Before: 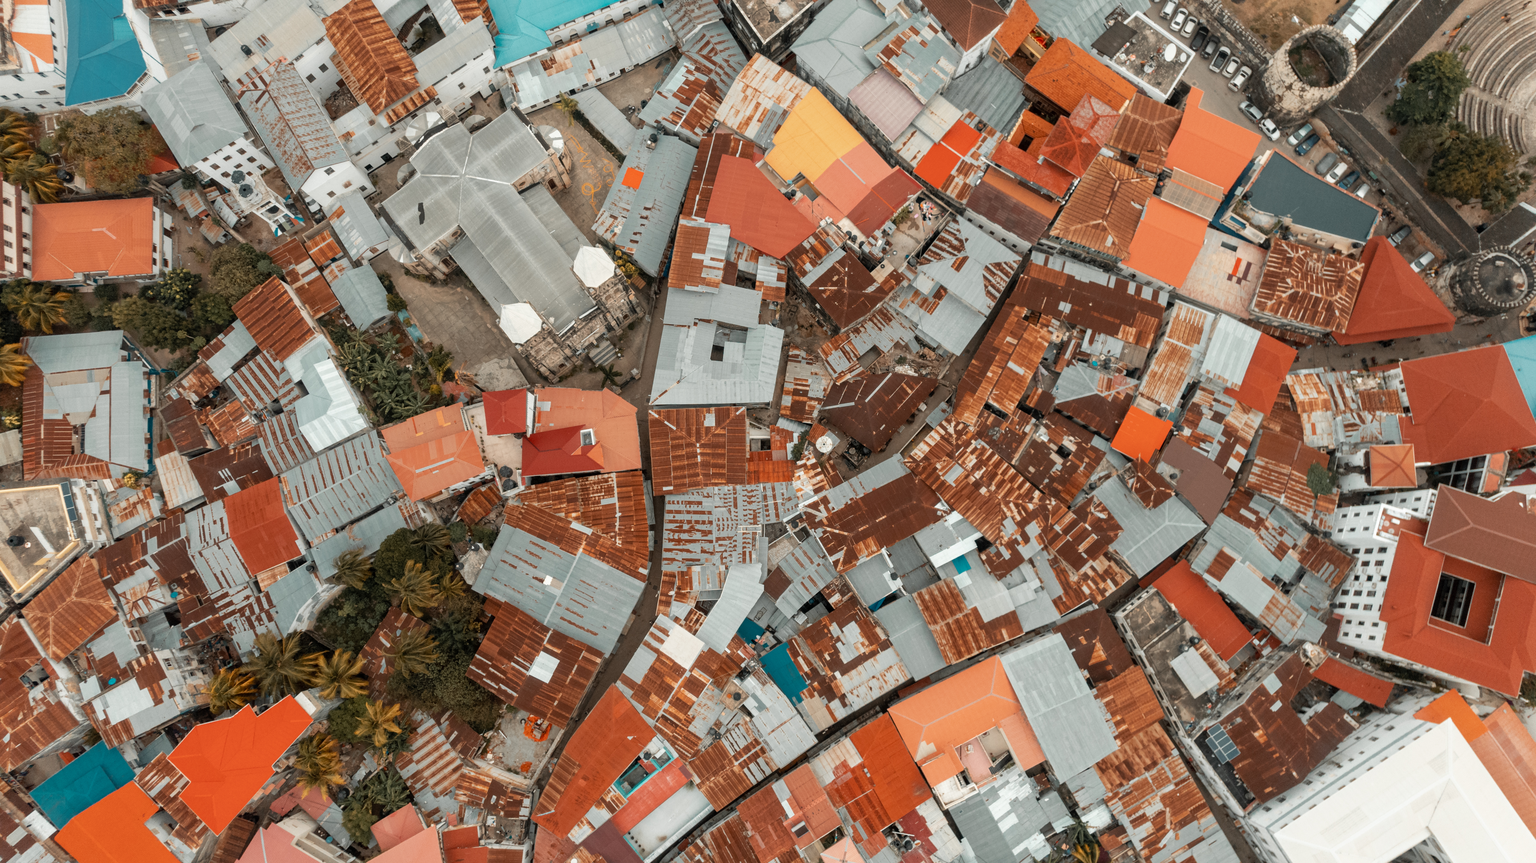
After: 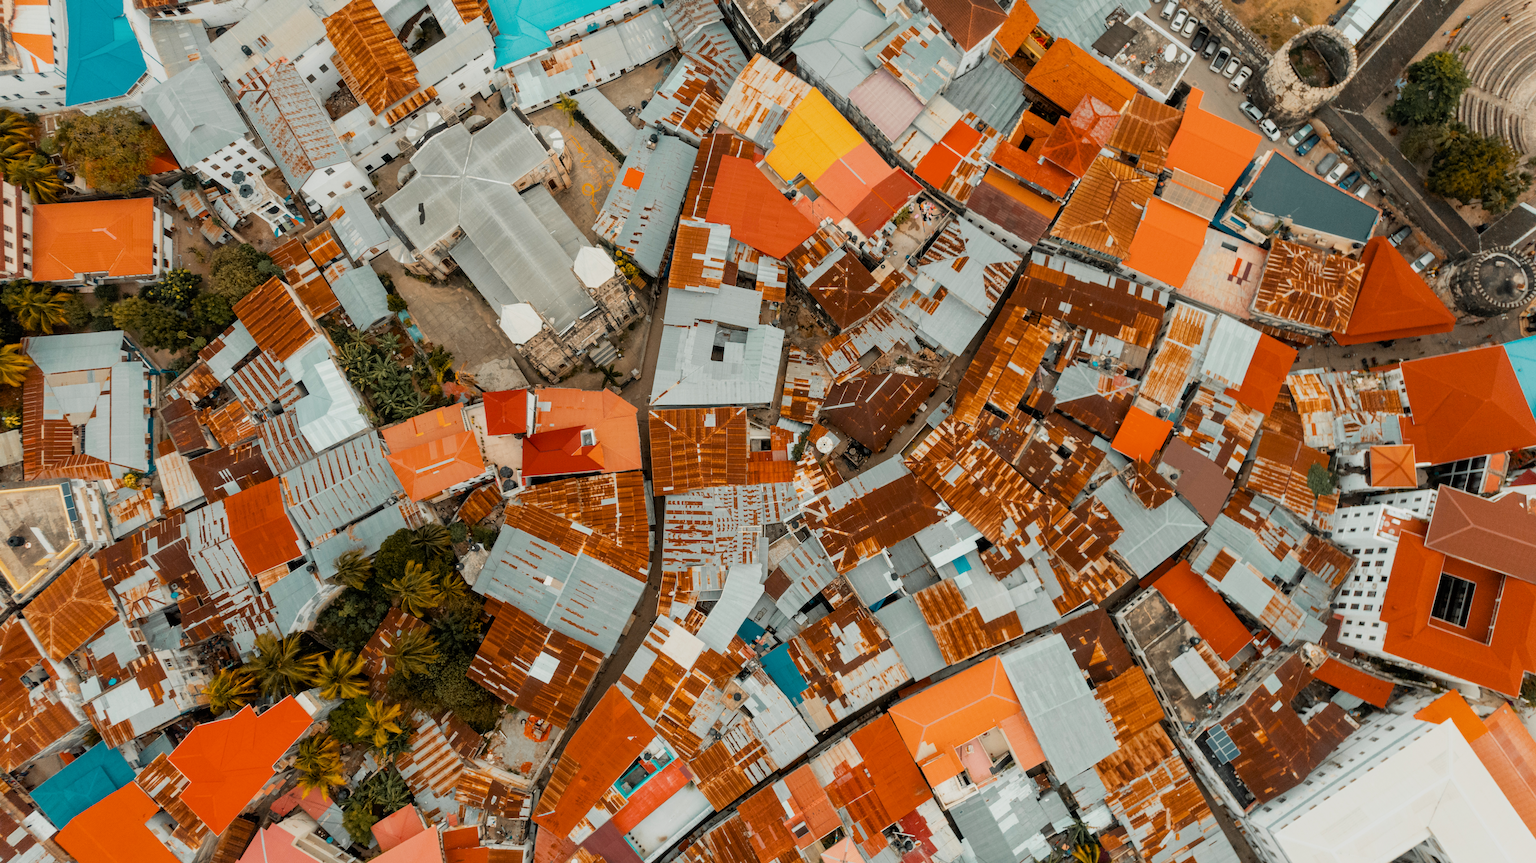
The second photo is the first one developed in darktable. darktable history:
contrast brightness saturation: contrast 0.1, brightness 0.02, saturation 0.02
filmic rgb: white relative exposure 3.85 EV, hardness 4.3
color balance rgb: linear chroma grading › global chroma 15%, perceptual saturation grading › global saturation 30%
